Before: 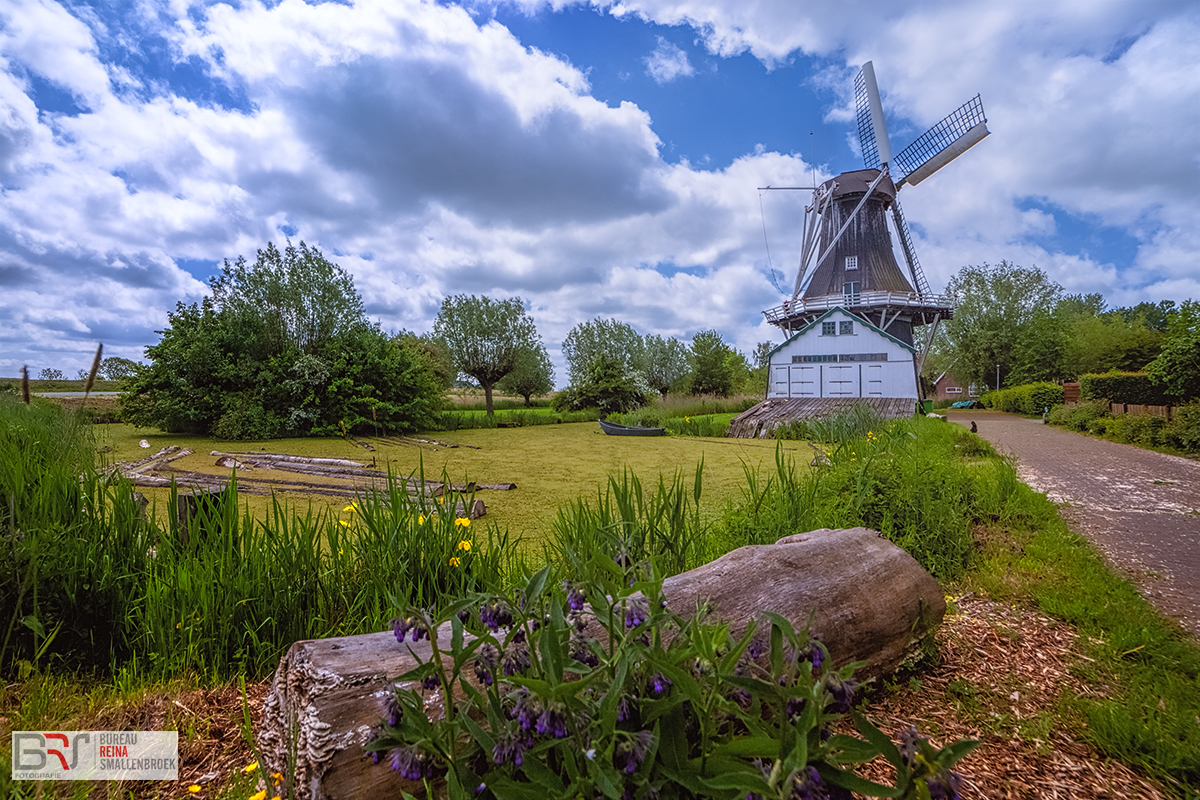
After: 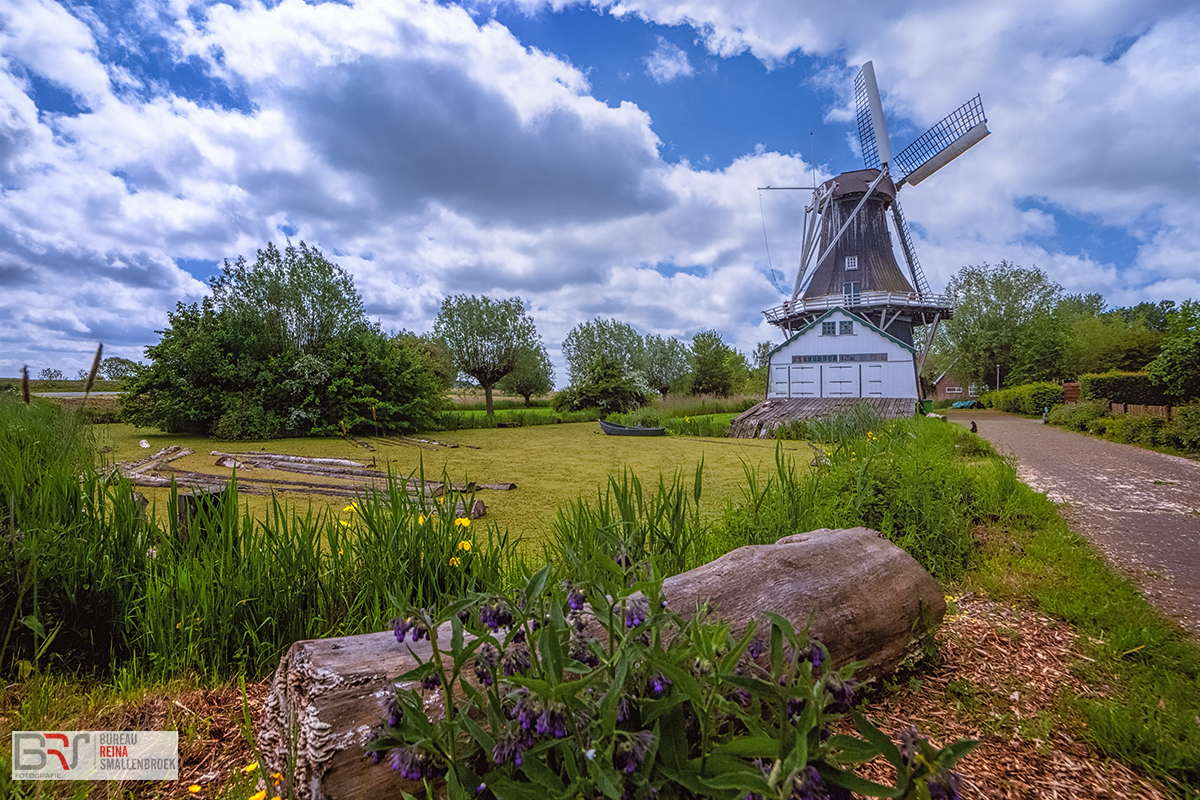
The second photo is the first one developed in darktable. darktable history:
shadows and highlights: shadows 29.79, highlights -30.4, low approximation 0.01, soften with gaussian
